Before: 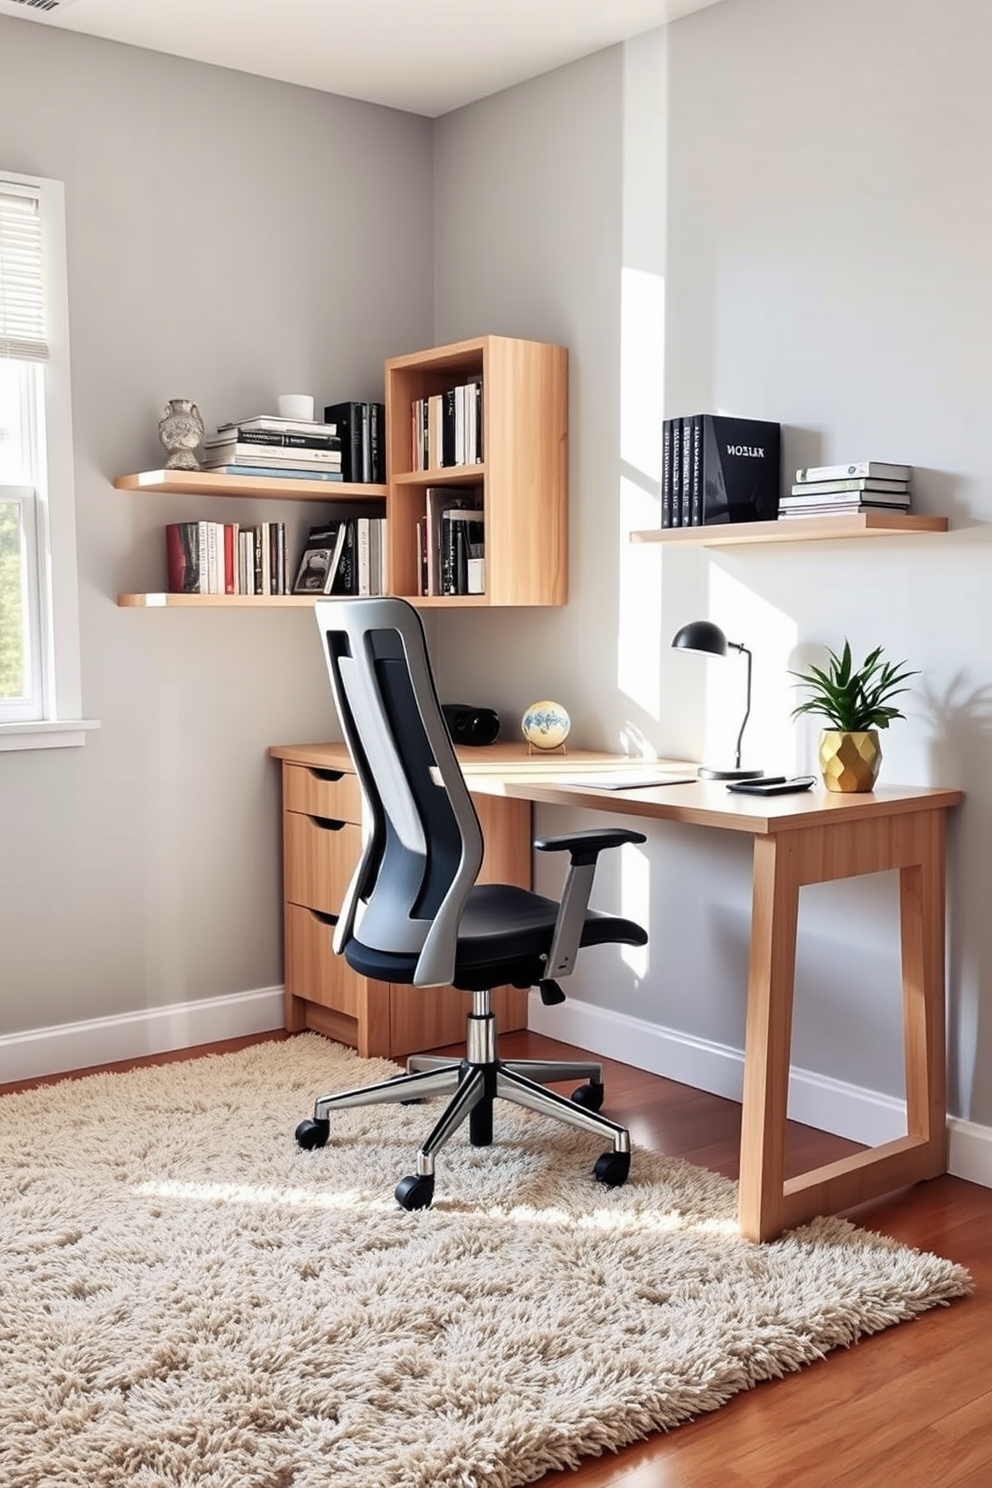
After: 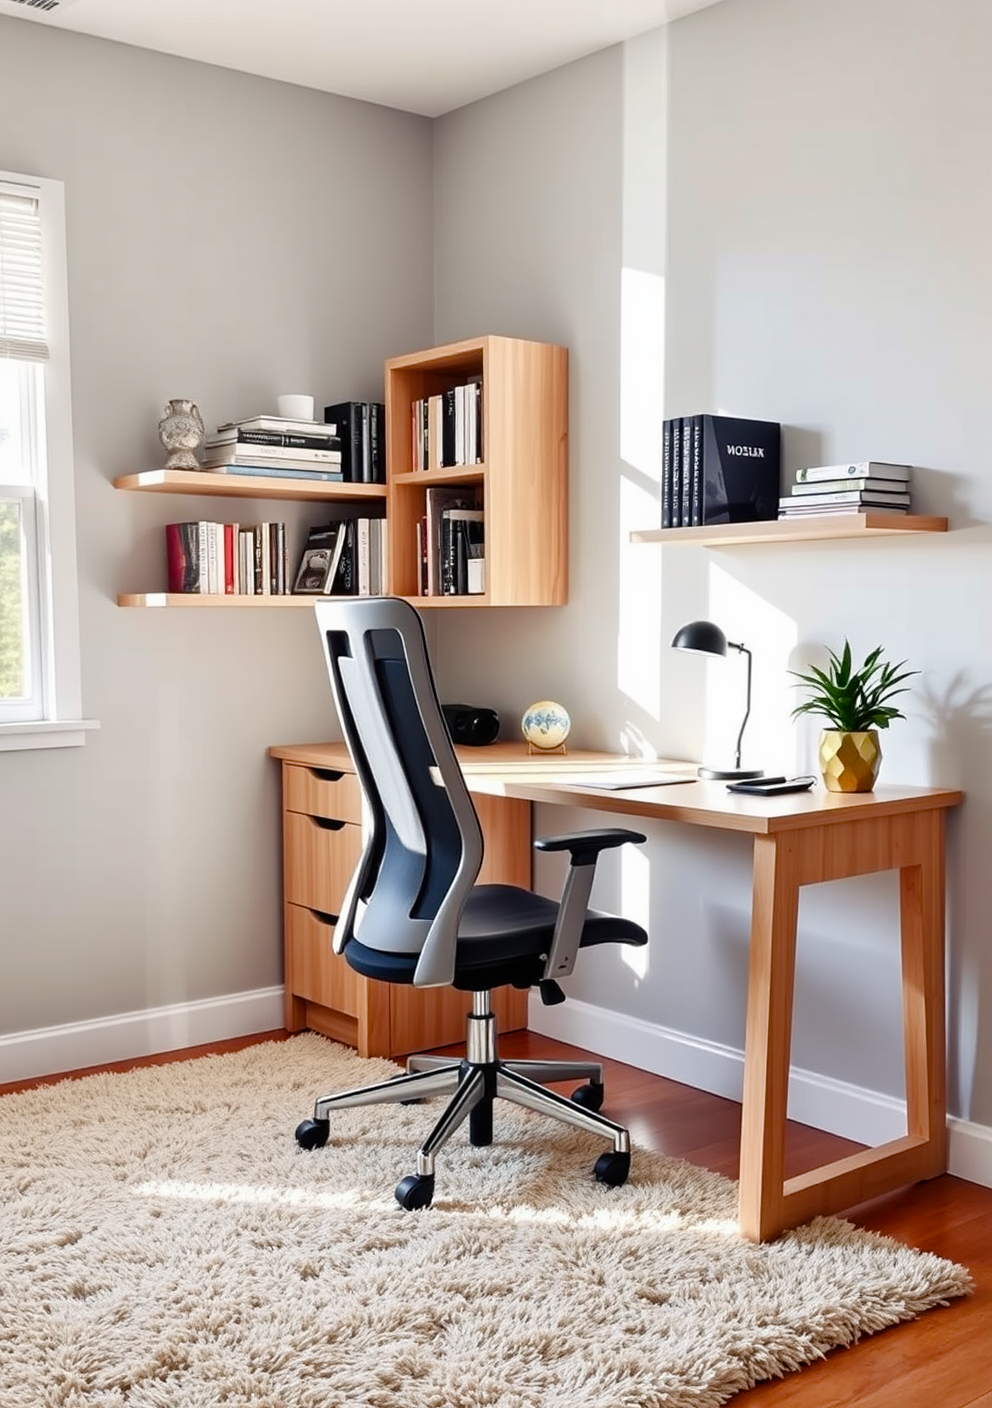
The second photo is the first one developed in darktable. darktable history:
crop and rotate: top 0.012%, bottom 5.301%
color balance rgb: perceptual saturation grading › global saturation 39.379%, perceptual saturation grading › highlights -50.36%, perceptual saturation grading › shadows 30.344%
